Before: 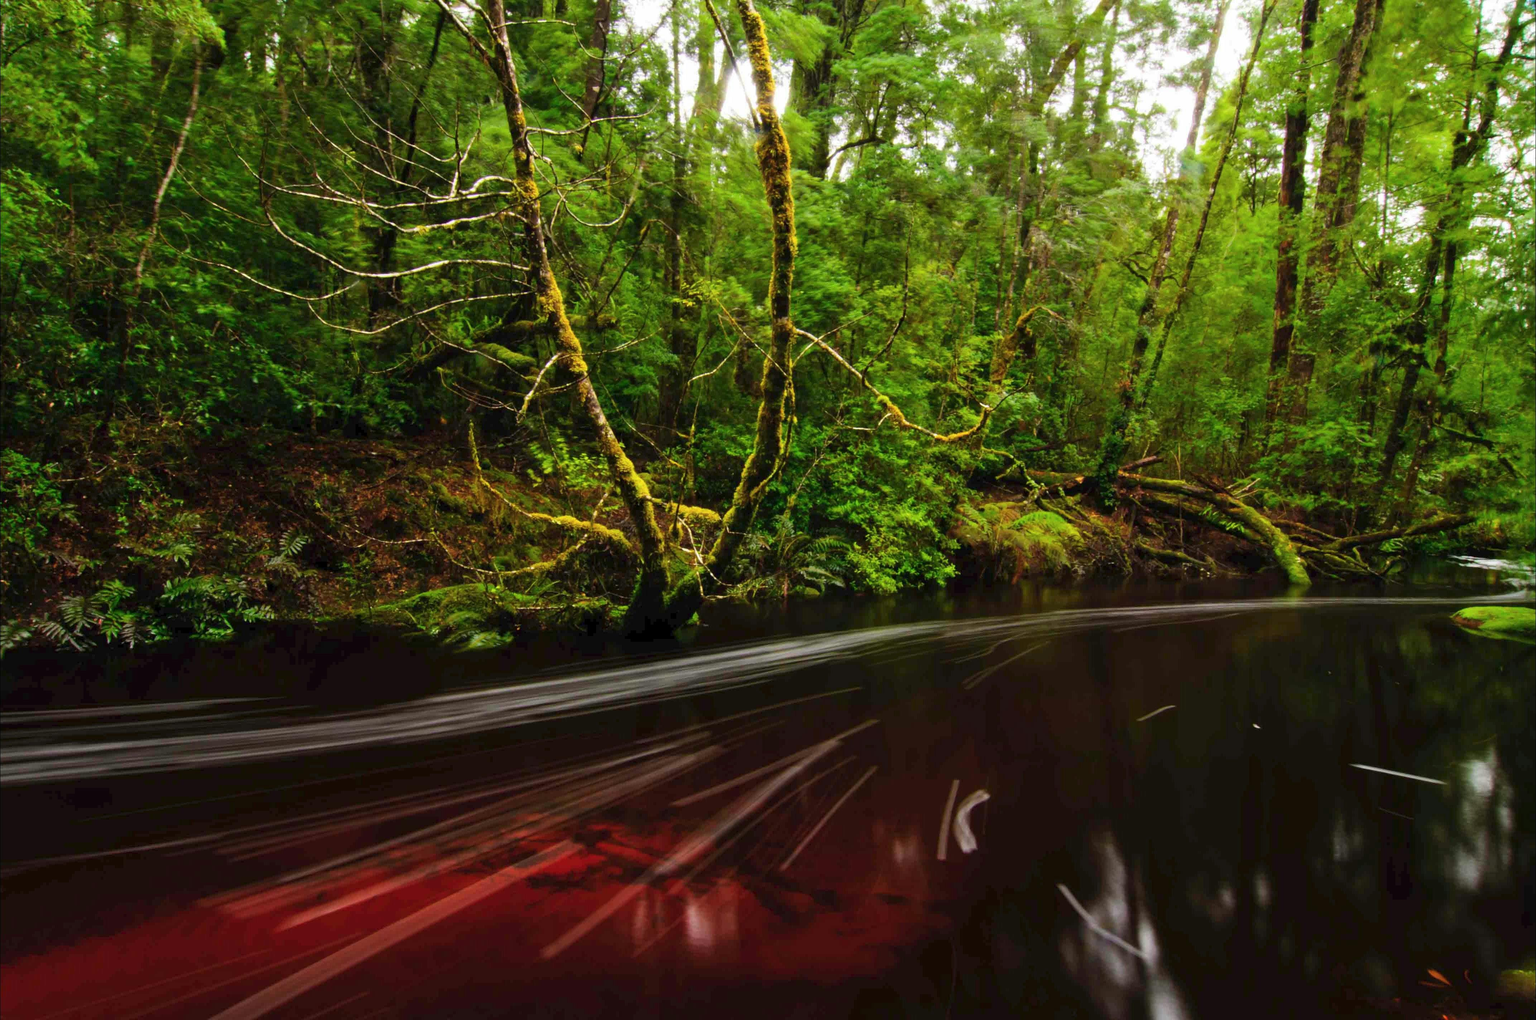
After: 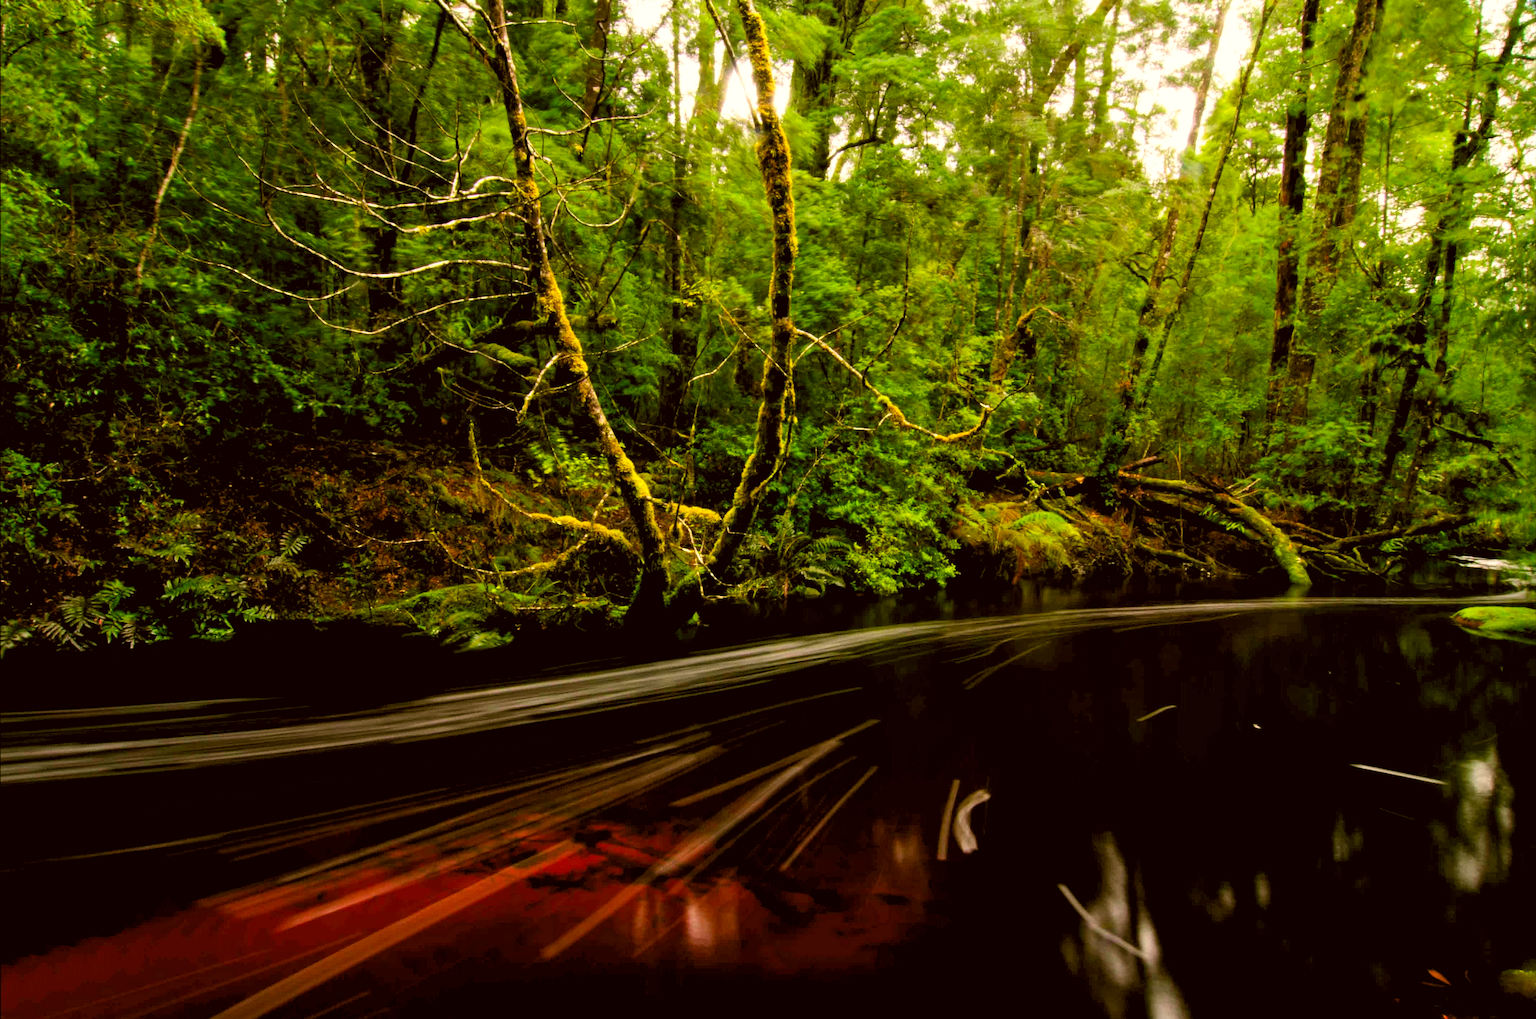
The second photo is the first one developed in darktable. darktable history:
color correction: highlights a* 8.98, highlights b* 15.09, shadows a* -0.49, shadows b* 26.52
rotate and perspective: crop left 0, crop top 0
rgb levels: levels [[0.01, 0.419, 0.839], [0, 0.5, 1], [0, 0.5, 1]]
